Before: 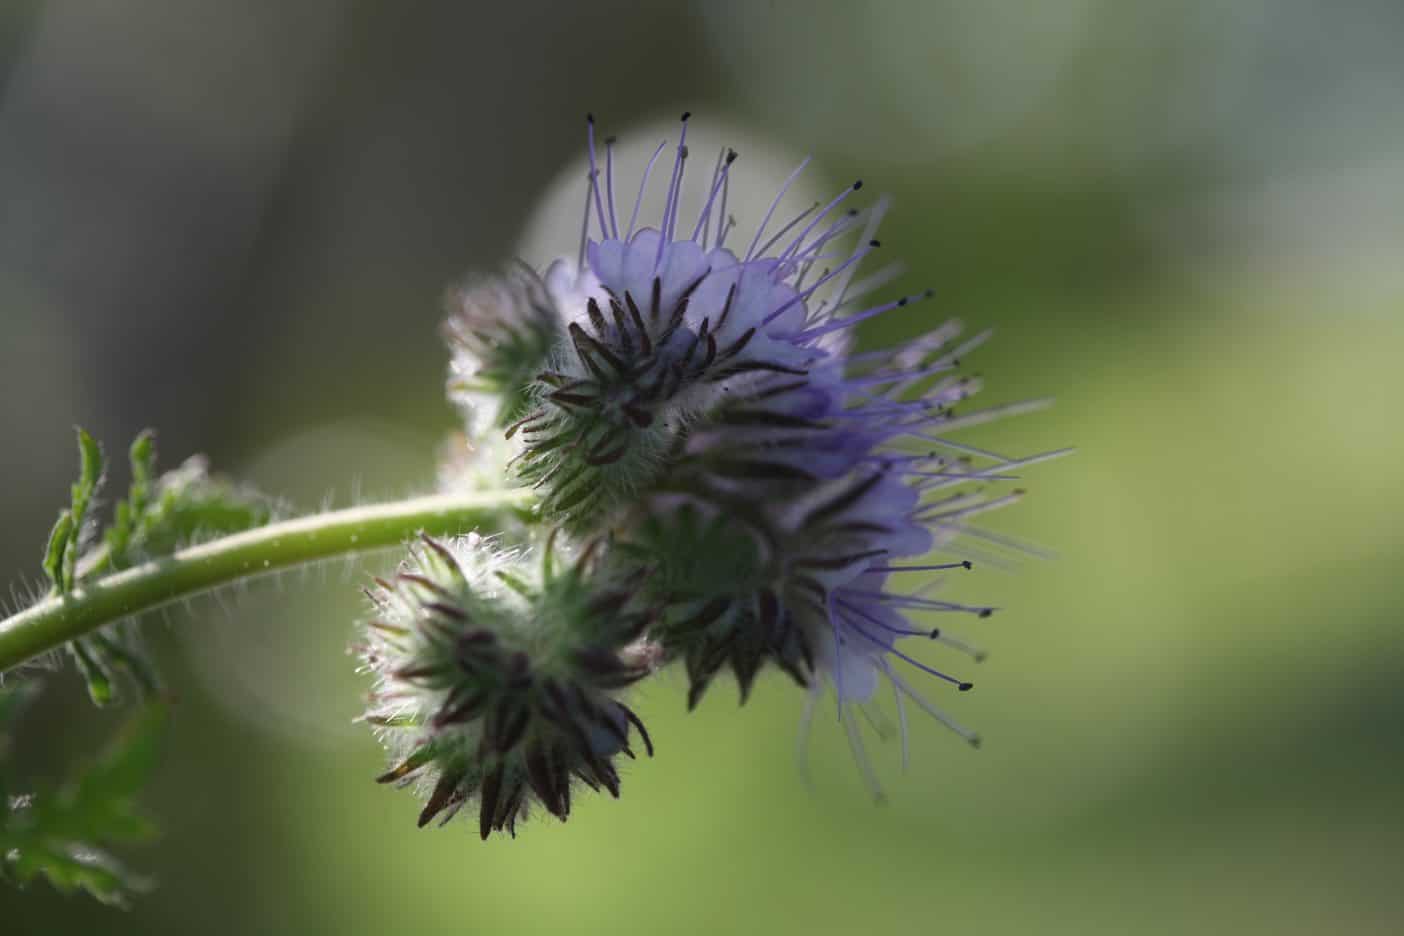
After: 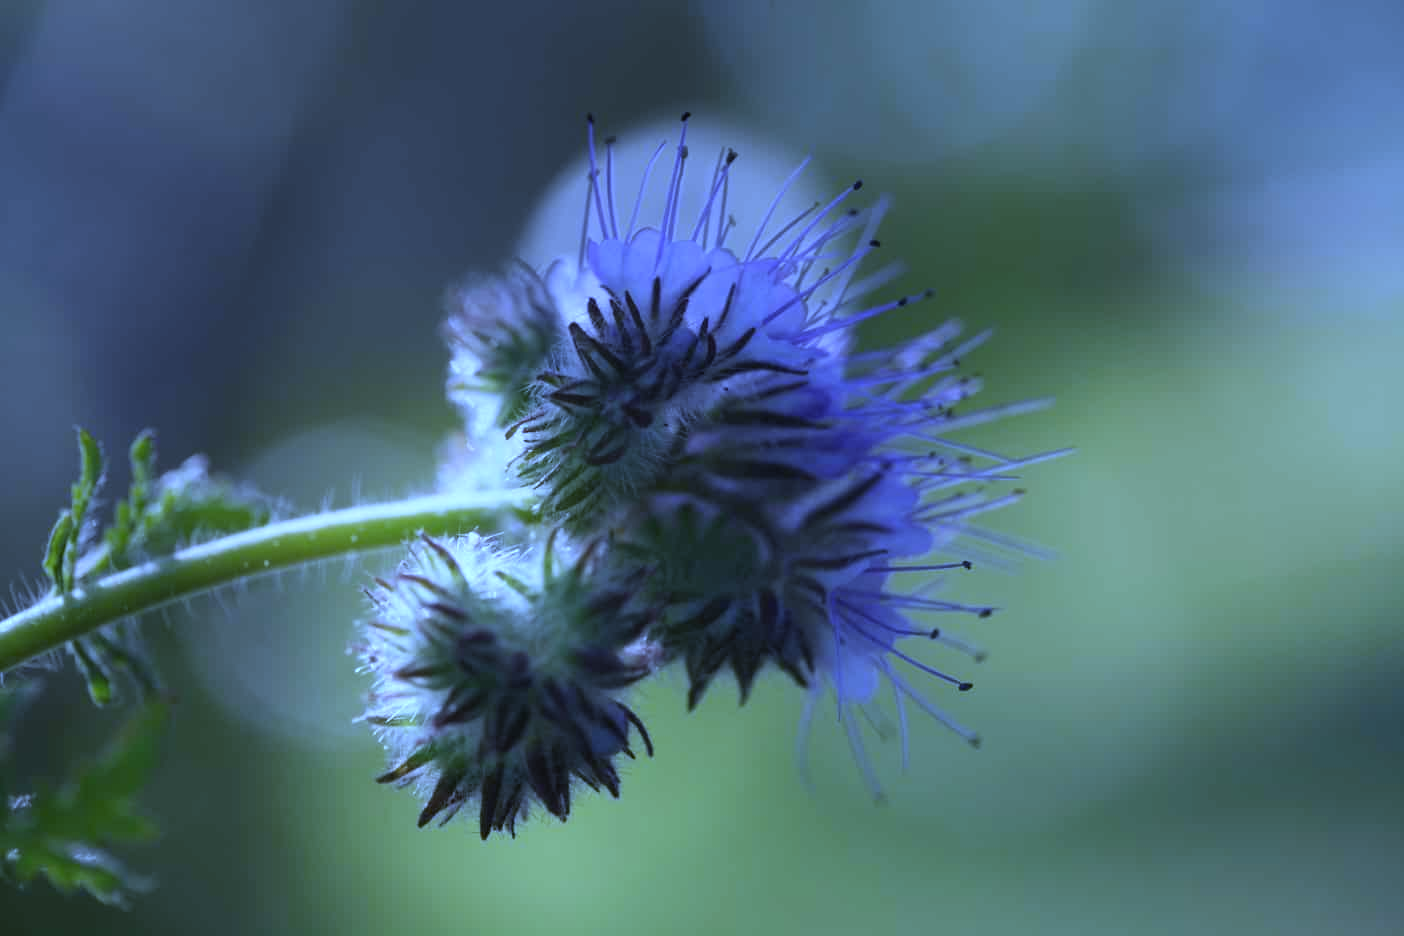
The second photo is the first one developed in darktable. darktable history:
color balance rgb: on, module defaults
bloom: size 9%, threshold 100%, strength 7%
white balance: red 0.766, blue 1.537
